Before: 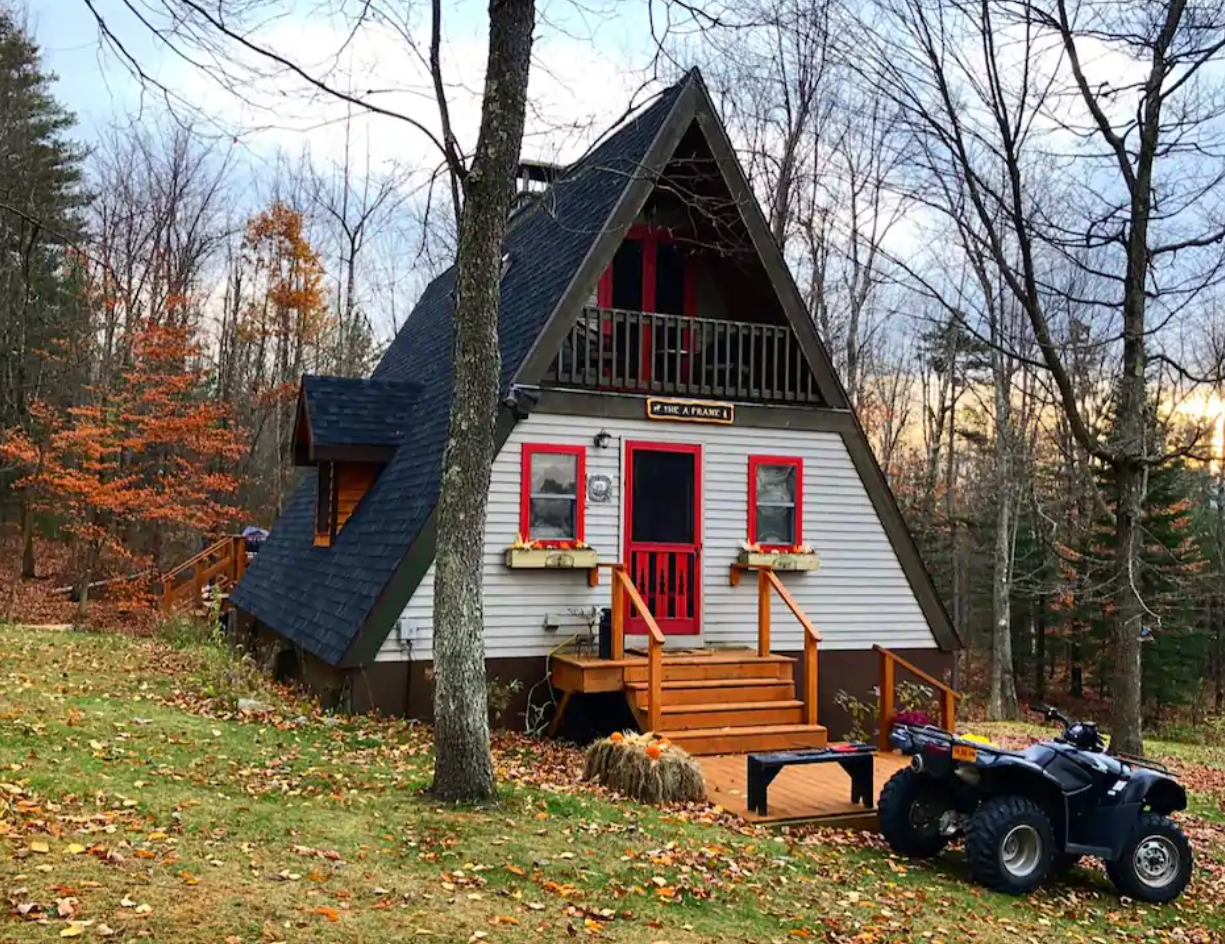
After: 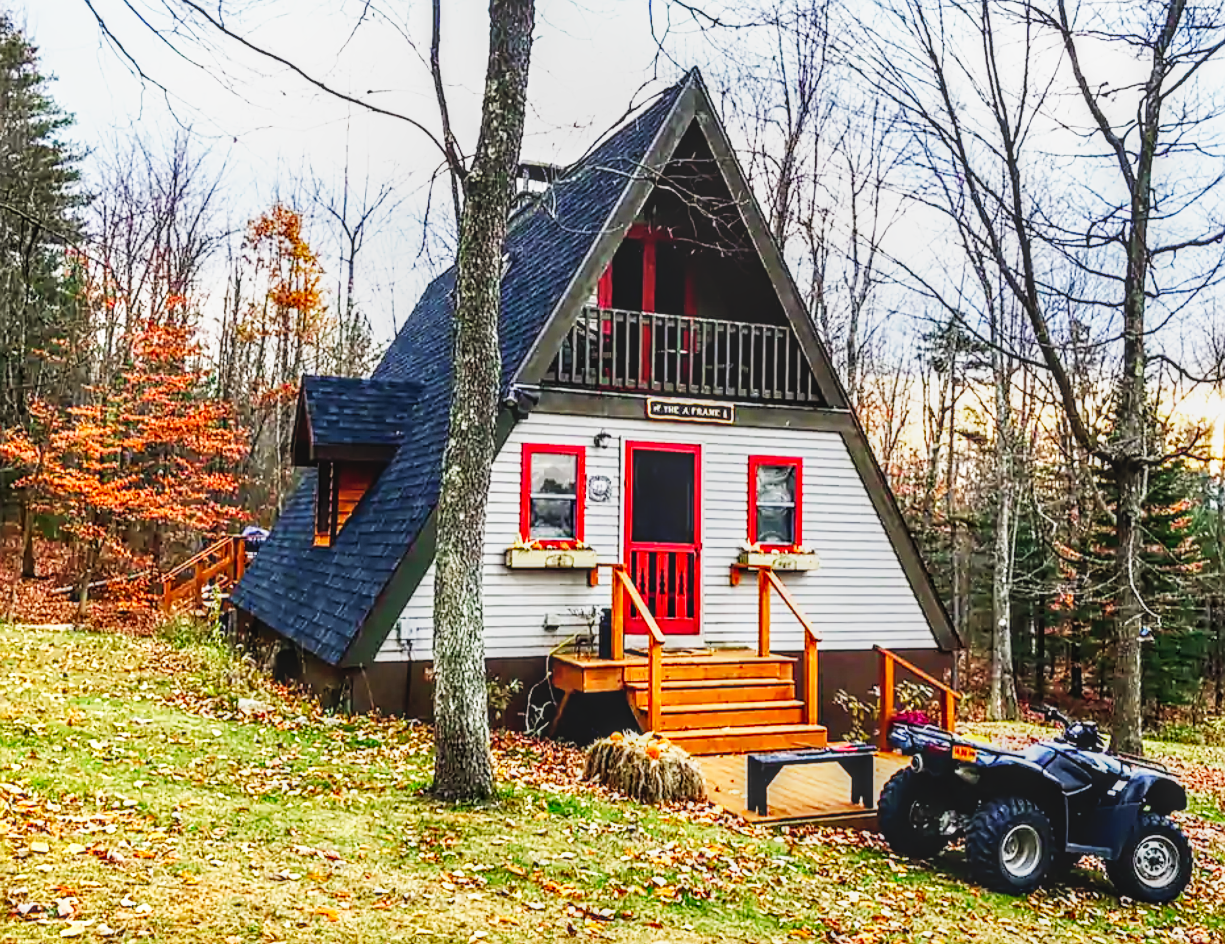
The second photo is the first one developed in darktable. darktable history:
local contrast: highlights 0%, shadows 0%, detail 133%
sharpen: on, module defaults
base curve: curves: ch0 [(0, 0) (0.007, 0.004) (0.027, 0.03) (0.046, 0.07) (0.207, 0.54) (0.442, 0.872) (0.673, 0.972) (1, 1)], preserve colors none
